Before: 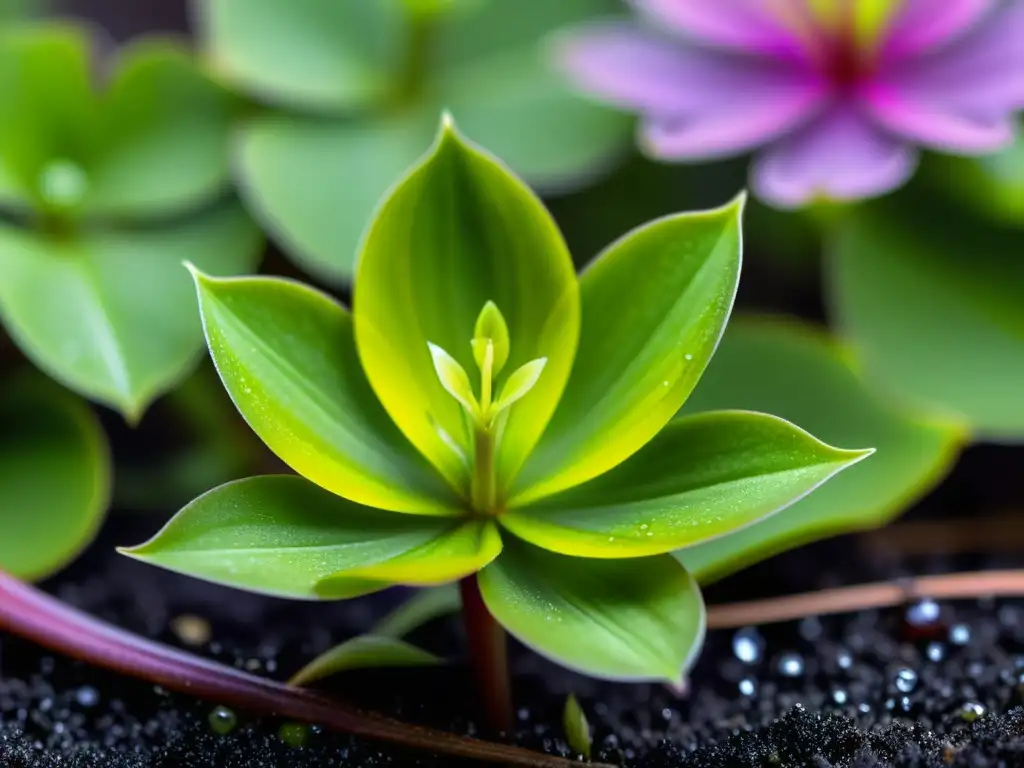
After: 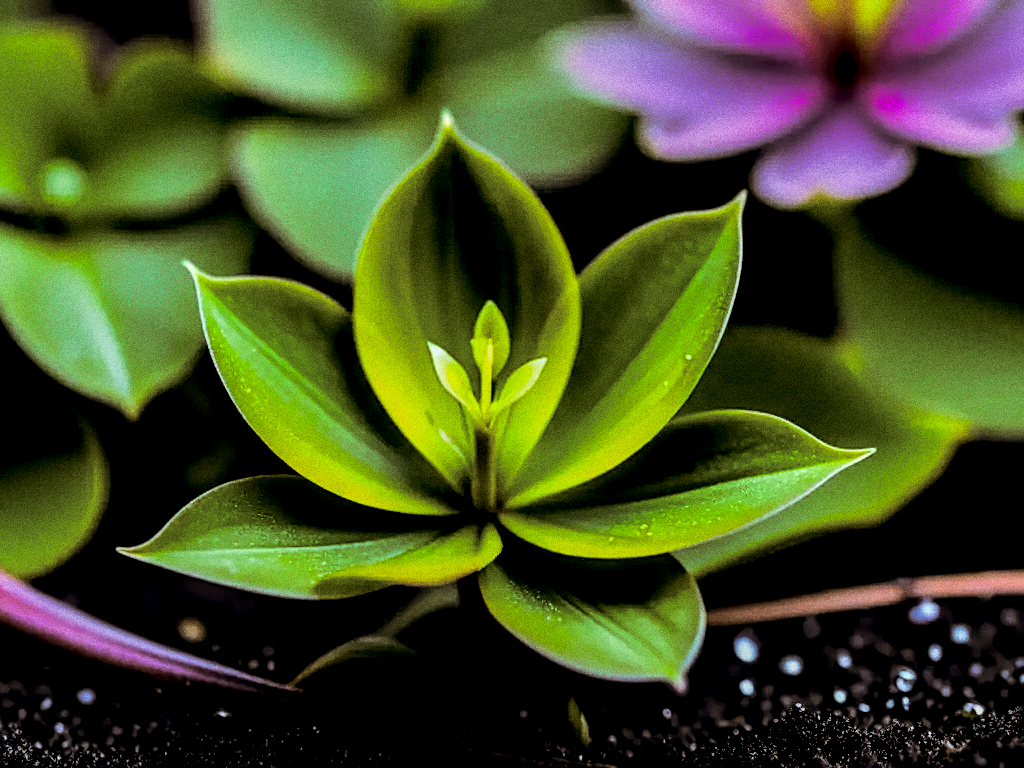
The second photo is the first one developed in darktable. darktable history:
color balance rgb: perceptual saturation grading › global saturation 25%, global vibrance 20%
contrast brightness saturation: brightness -0.25, saturation 0.2
split-toning: shadows › hue 32.4°, shadows › saturation 0.51, highlights › hue 180°, highlights › saturation 0, balance -60.17, compress 55.19%
local contrast: highlights 60%, shadows 60%, detail 160%
grain: coarseness 0.09 ISO, strength 40%
tone equalizer: -8 EV -0.75 EV, -7 EV -0.7 EV, -6 EV -0.6 EV, -5 EV -0.4 EV, -3 EV 0.4 EV, -2 EV 0.6 EV, -1 EV 0.7 EV, +0 EV 0.75 EV, edges refinement/feathering 500, mask exposure compensation -1.57 EV, preserve details no
filmic rgb: black relative exposure -7.15 EV, white relative exposure 5.36 EV, hardness 3.02
sharpen: on, module defaults
